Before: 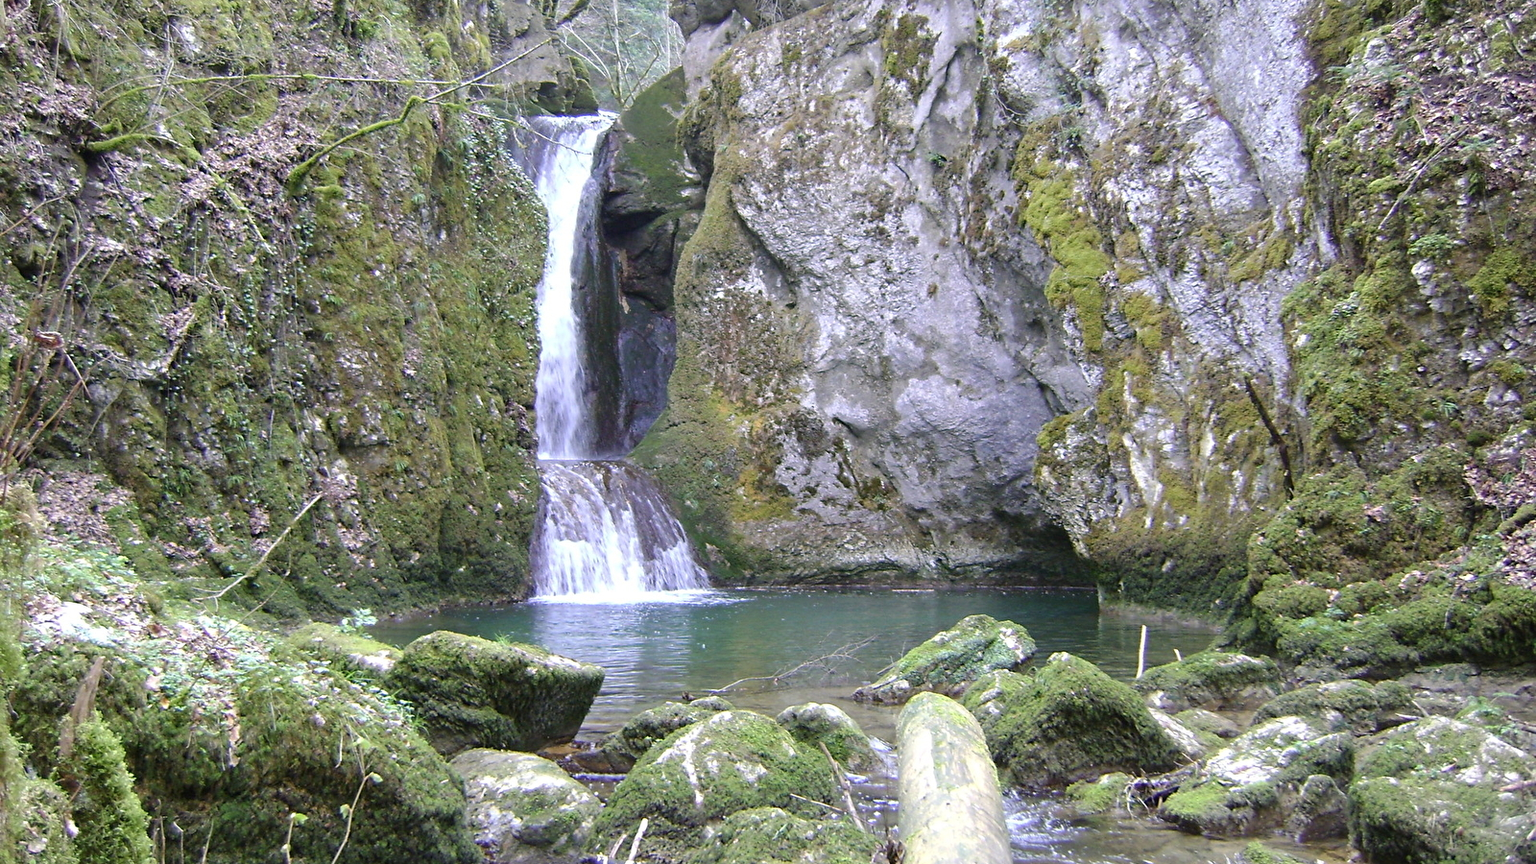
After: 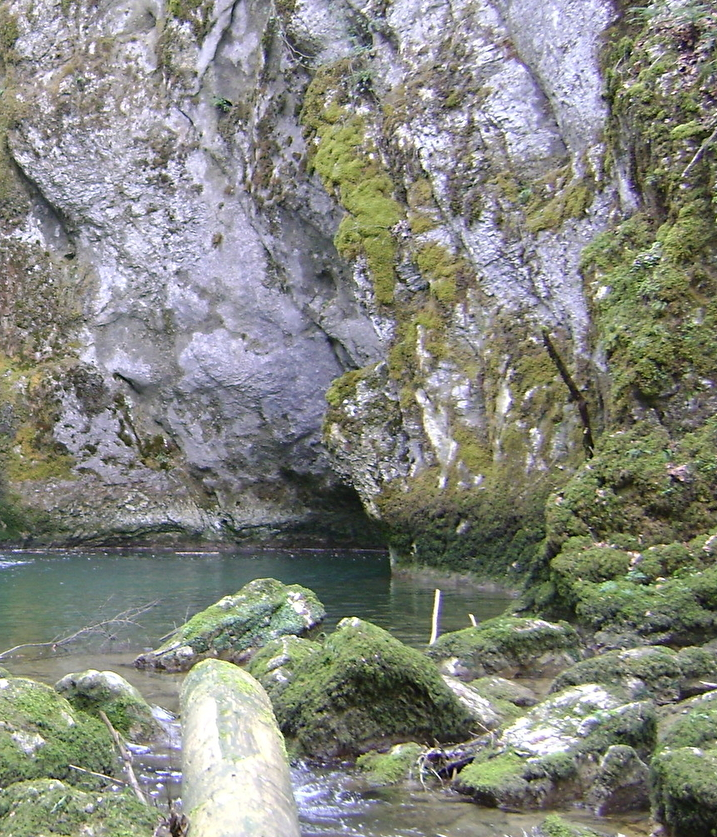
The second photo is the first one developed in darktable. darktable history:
crop: left 47.166%, top 6.899%, right 8.004%
